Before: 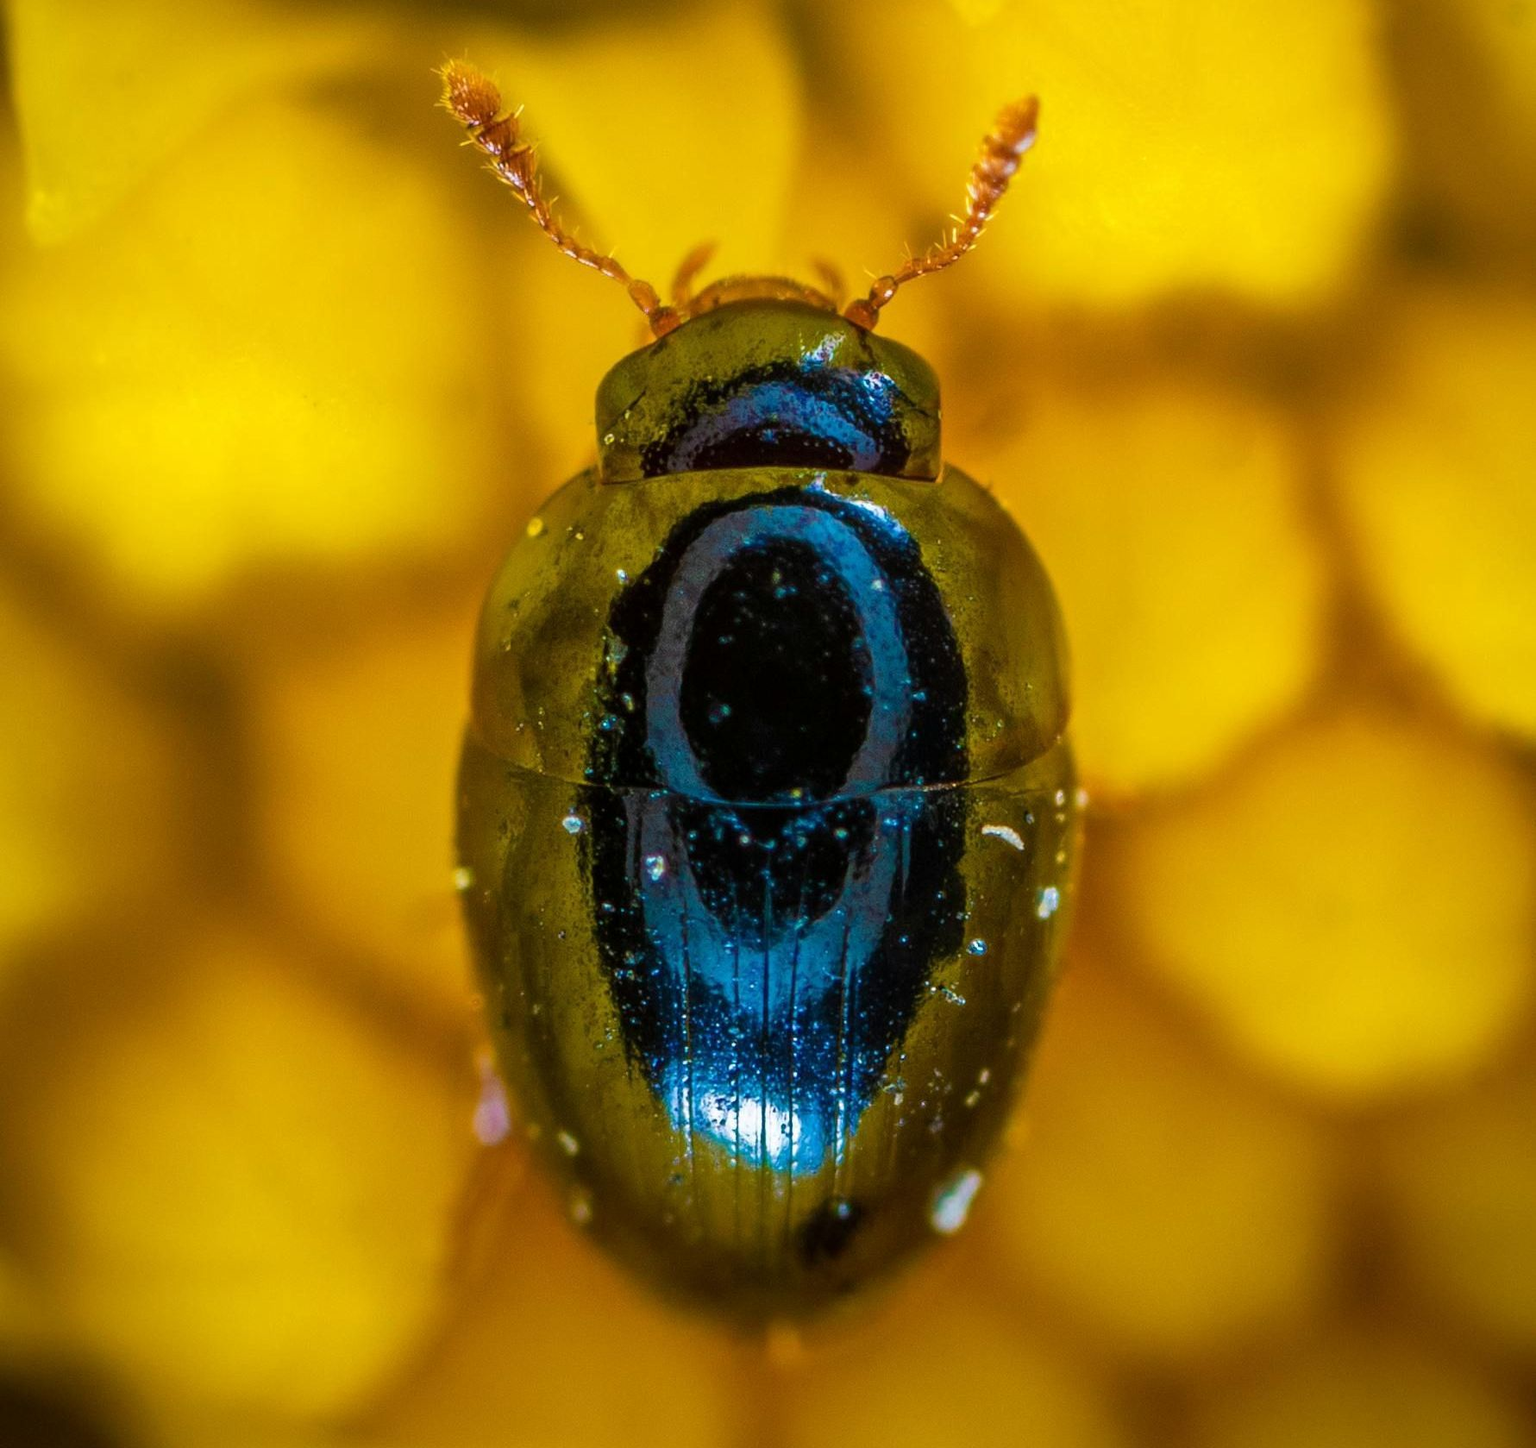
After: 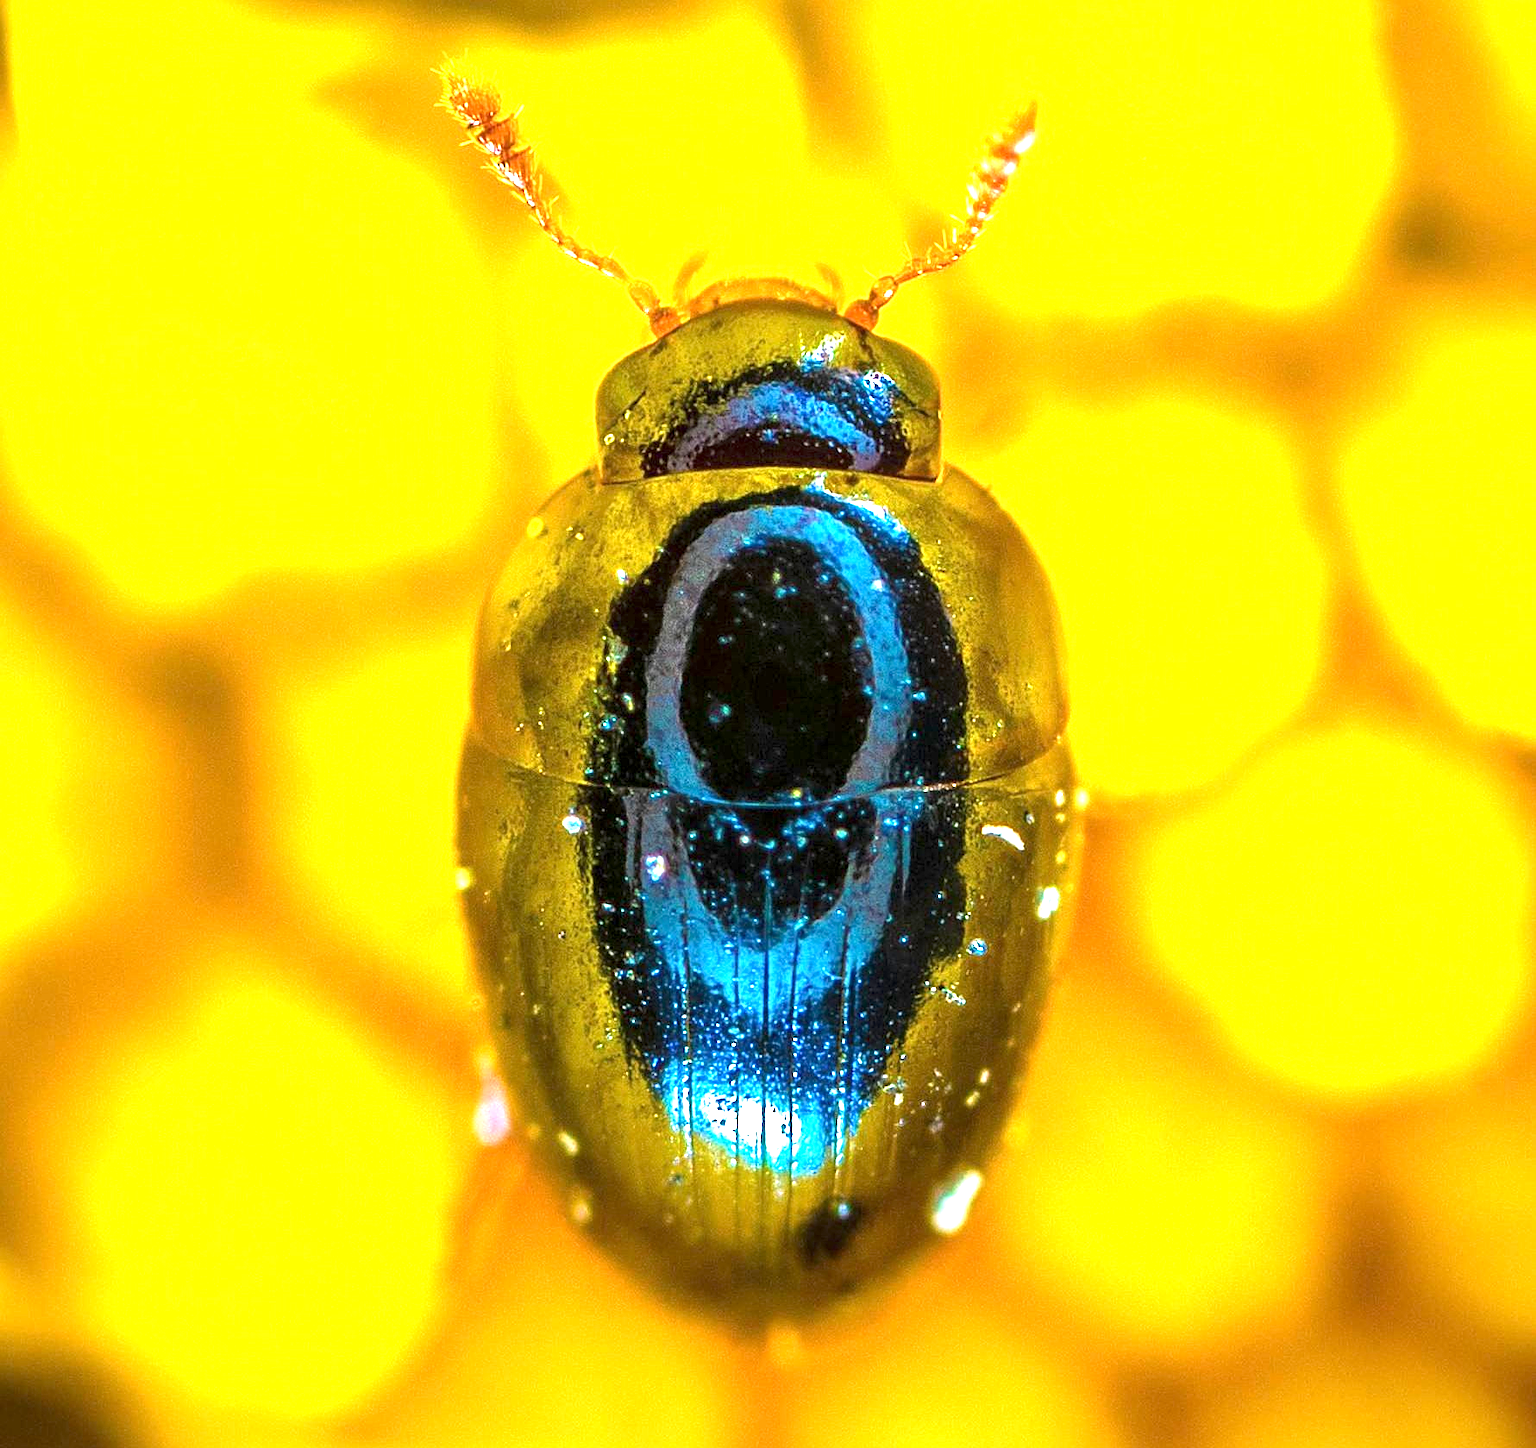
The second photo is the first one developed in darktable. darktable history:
exposure: exposure 1.988 EV, compensate highlight preservation false
sharpen: on, module defaults
